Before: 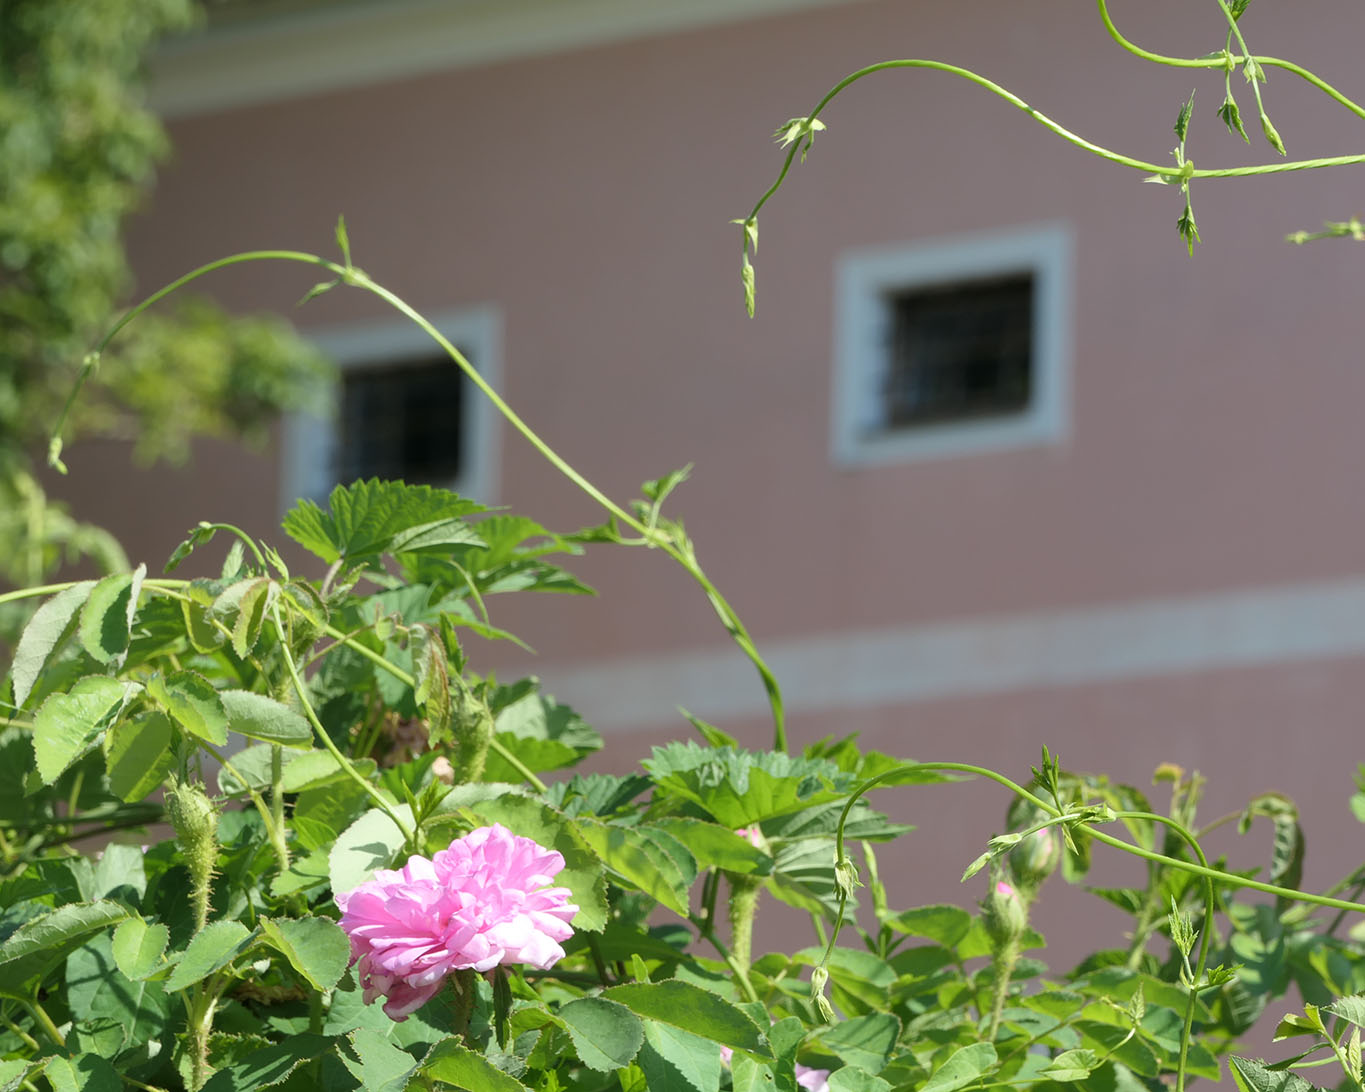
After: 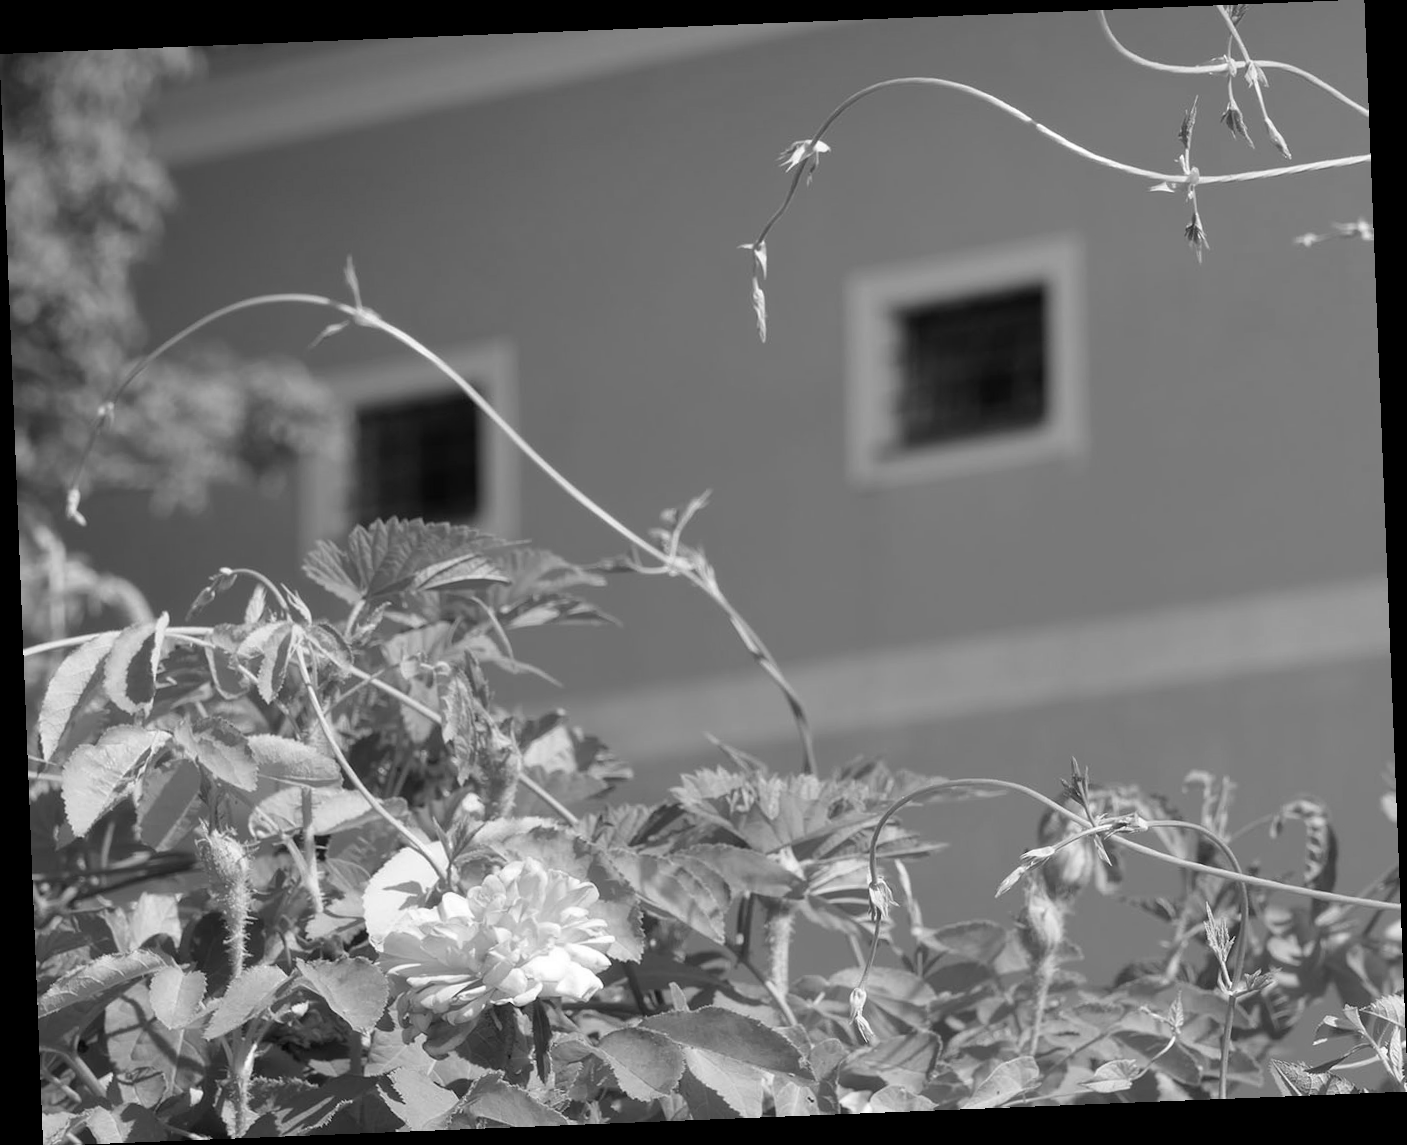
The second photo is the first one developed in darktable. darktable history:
rotate and perspective: rotation -2.29°, automatic cropping off
monochrome: a 16.01, b -2.65, highlights 0.52
